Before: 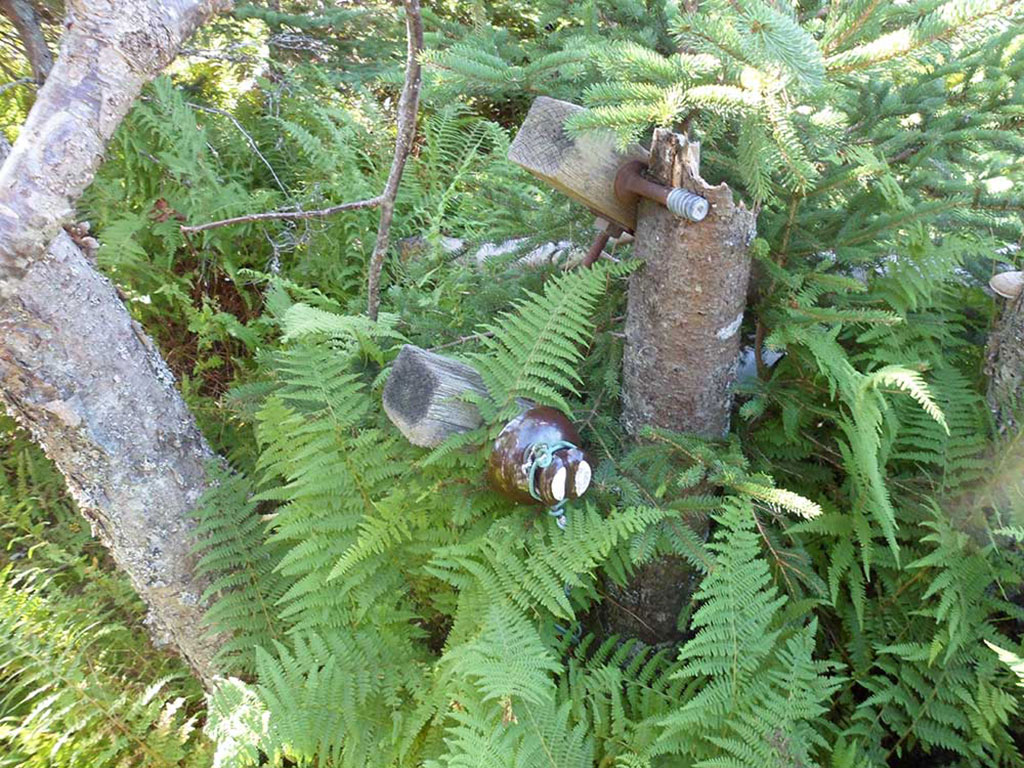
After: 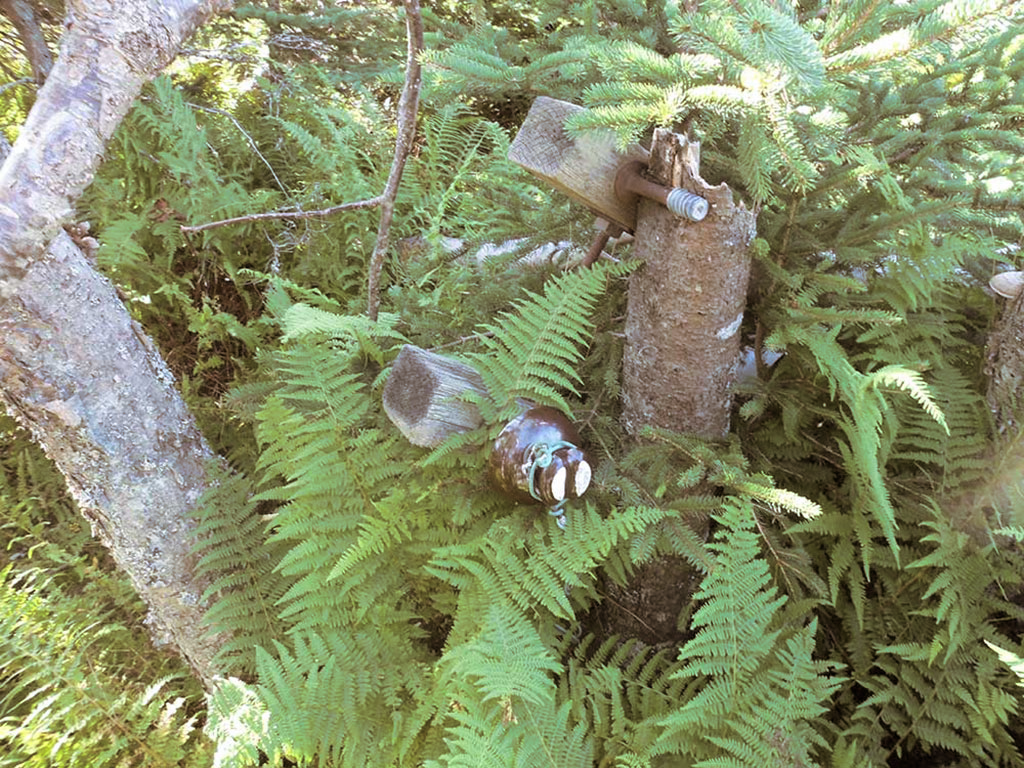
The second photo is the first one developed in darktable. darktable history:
split-toning: shadows › hue 32.4°, shadows › saturation 0.51, highlights › hue 180°, highlights › saturation 0, balance -60.17, compress 55.19%
exposure: compensate highlight preservation false
